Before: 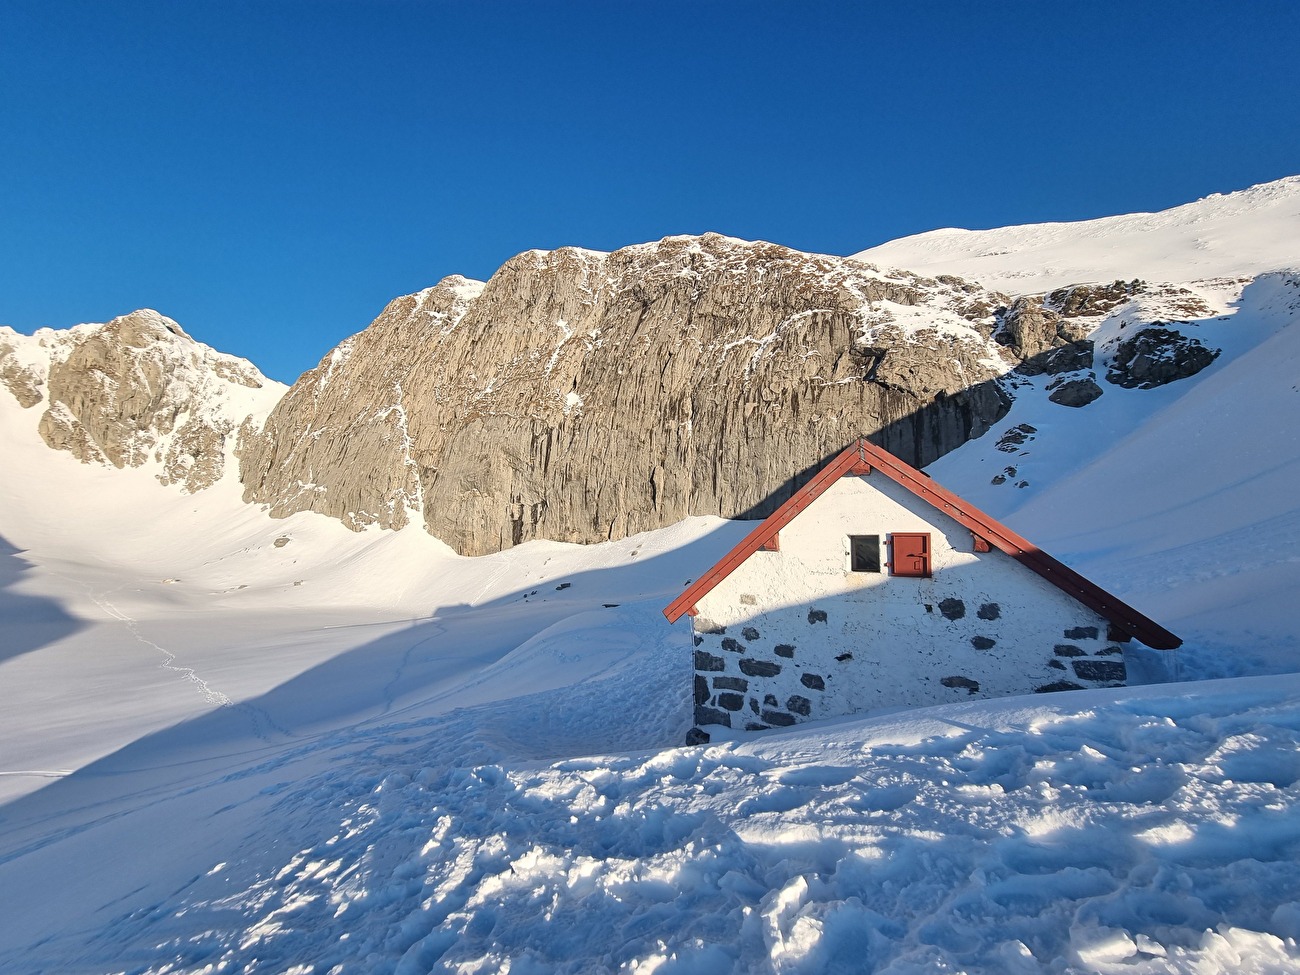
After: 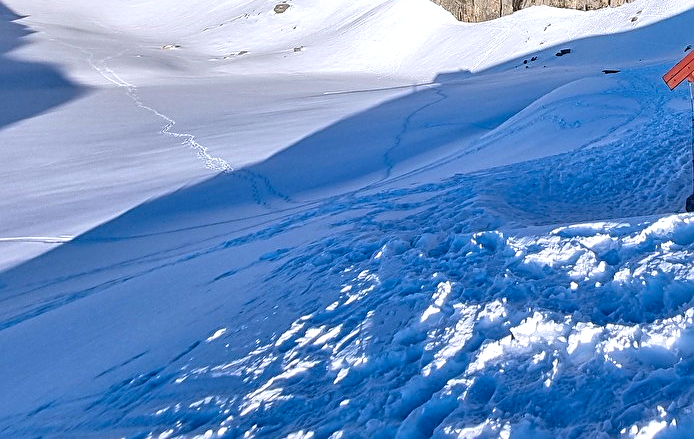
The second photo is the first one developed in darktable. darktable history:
crop and rotate: top 54.778%, right 46.61%, bottom 0.159%
local contrast: detail 150%
color calibration: illuminant as shot in camera, x 0.37, y 0.382, temperature 4313.32 K
color balance rgb: perceptual saturation grading › global saturation 20%, global vibrance 20%
sharpen: on, module defaults
